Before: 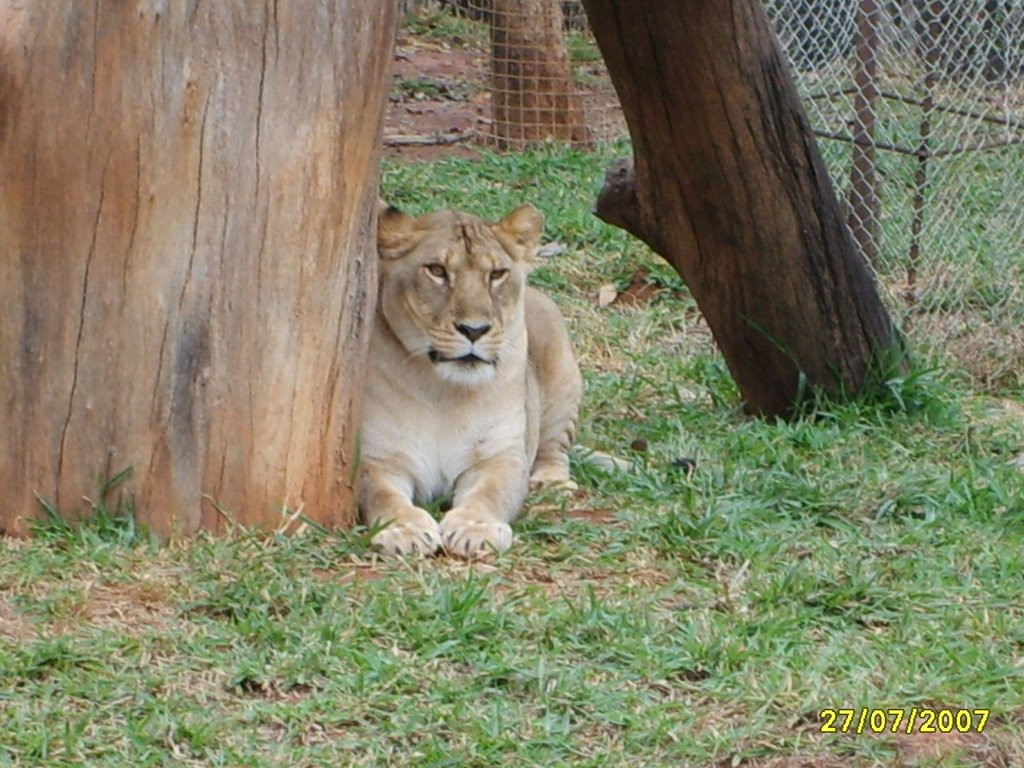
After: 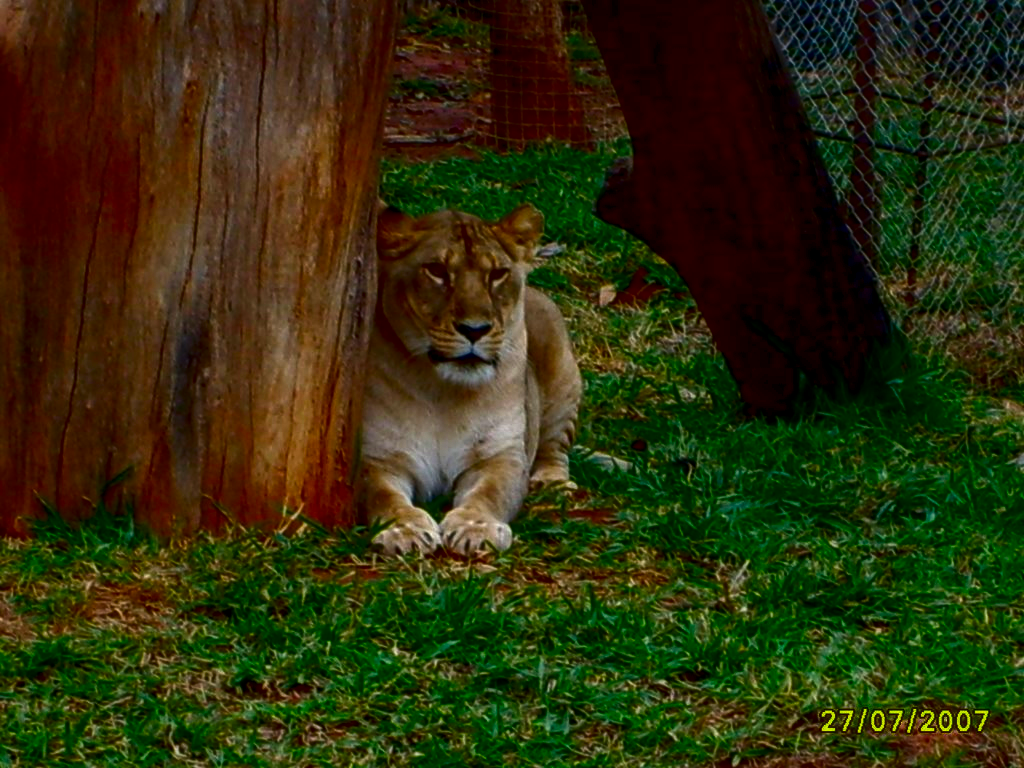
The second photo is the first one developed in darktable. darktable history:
local contrast: on, module defaults
contrast brightness saturation: brightness -0.998, saturation 0.998
